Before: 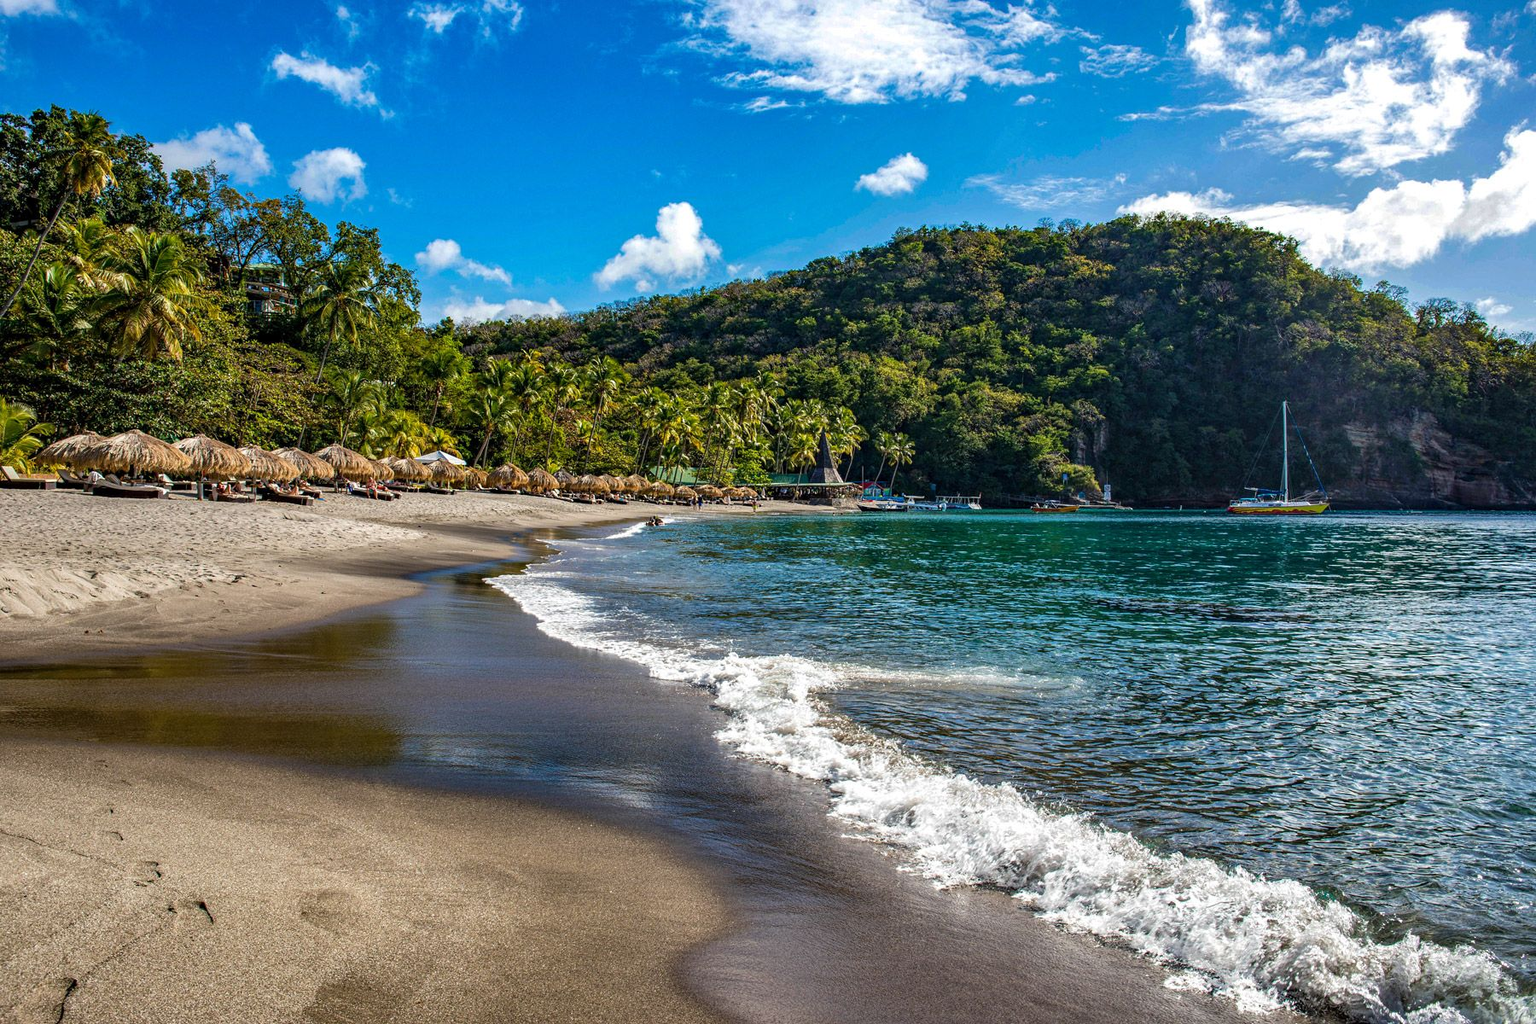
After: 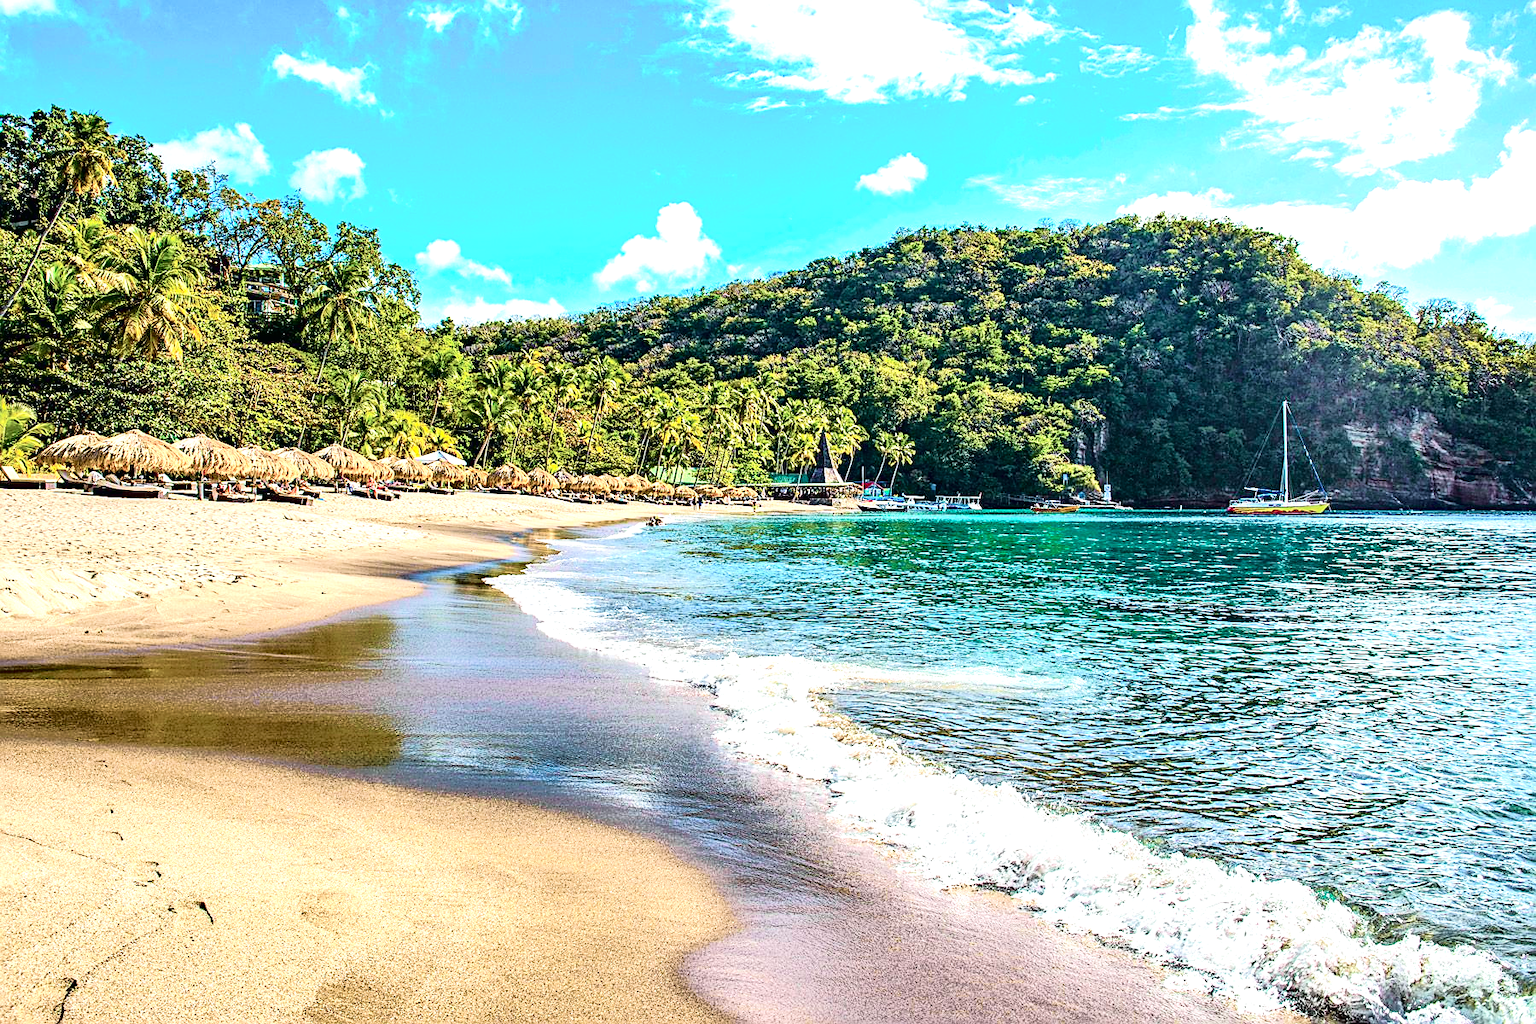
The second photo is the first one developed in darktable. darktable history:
sharpen: on, module defaults
exposure: black level correction 0.001, exposure 1.735 EV, compensate highlight preservation false
tone curve: curves: ch0 [(0, 0.008) (0.081, 0.044) (0.177, 0.123) (0.283, 0.253) (0.416, 0.449) (0.495, 0.524) (0.661, 0.756) (0.796, 0.859) (1, 0.951)]; ch1 [(0, 0) (0.161, 0.092) (0.35, 0.33) (0.392, 0.392) (0.427, 0.426) (0.479, 0.472) (0.505, 0.5) (0.521, 0.524) (0.567, 0.556) (0.583, 0.588) (0.625, 0.627) (0.678, 0.733) (1, 1)]; ch2 [(0, 0) (0.346, 0.362) (0.404, 0.427) (0.502, 0.499) (0.531, 0.523) (0.544, 0.561) (0.58, 0.59) (0.629, 0.642) (0.717, 0.678) (1, 1)], color space Lab, independent channels, preserve colors none
velvia: strength 29%
